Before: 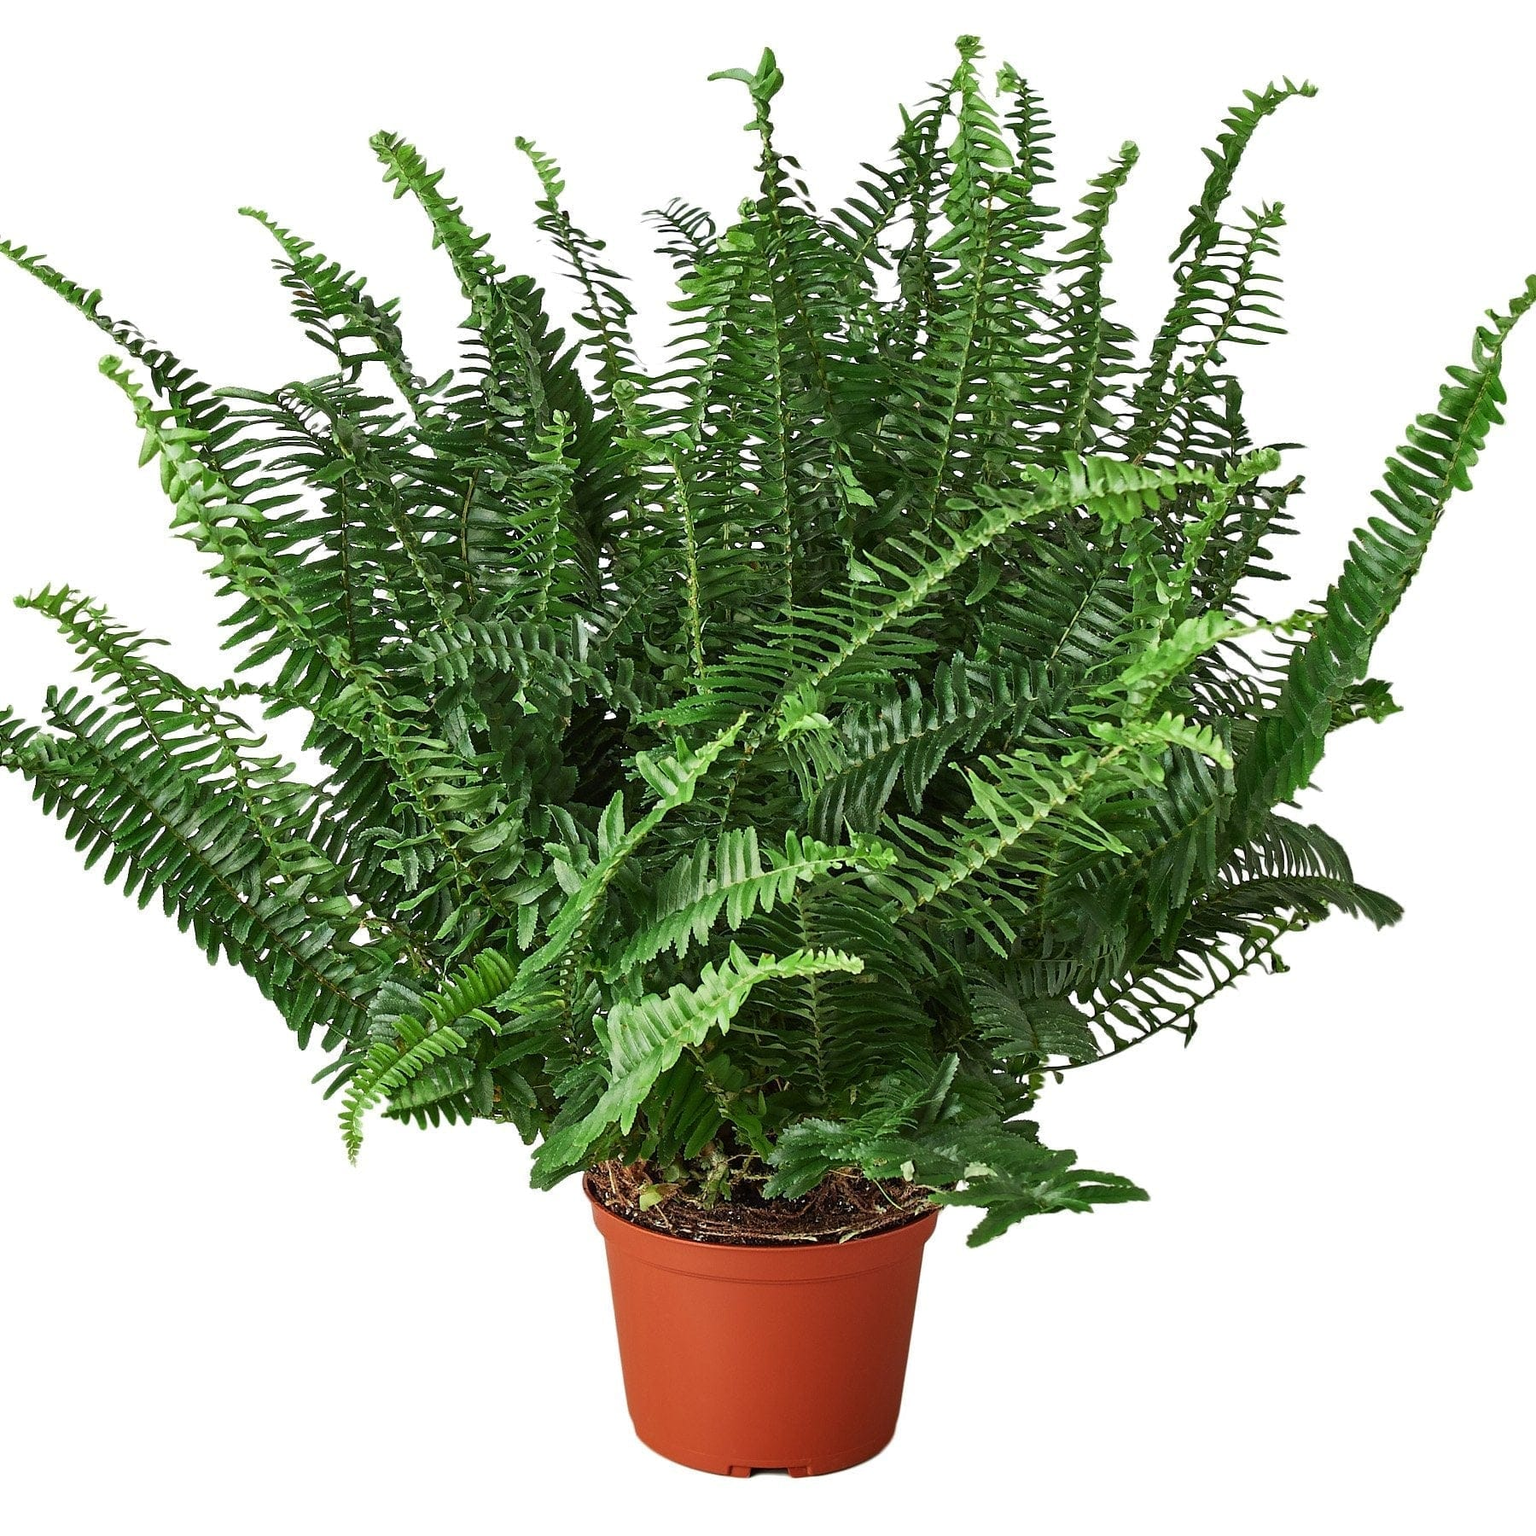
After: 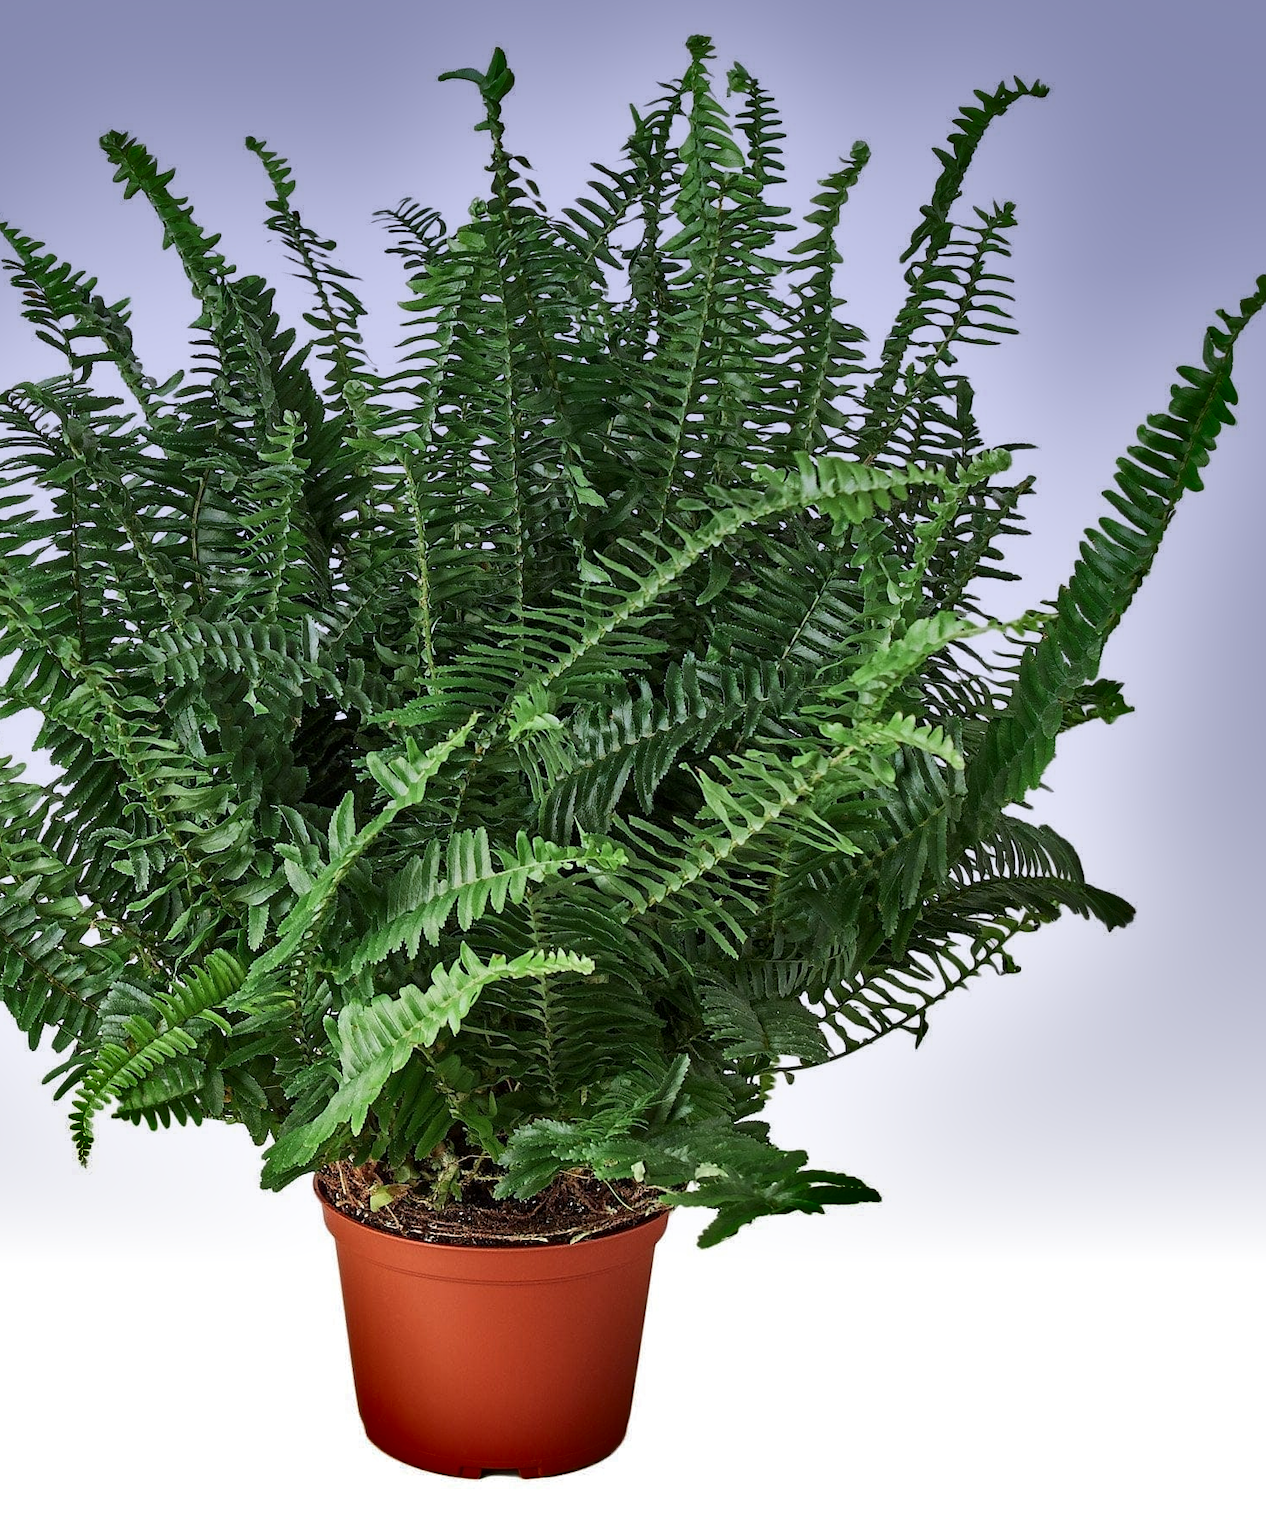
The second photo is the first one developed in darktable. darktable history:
graduated density: hue 238.83°, saturation 50%
local contrast: mode bilateral grid, contrast 20, coarseness 50, detail 120%, midtone range 0.2
crop: left 17.582%, bottom 0.031%
shadows and highlights: shadows 24.5, highlights -78.15, soften with gaussian
